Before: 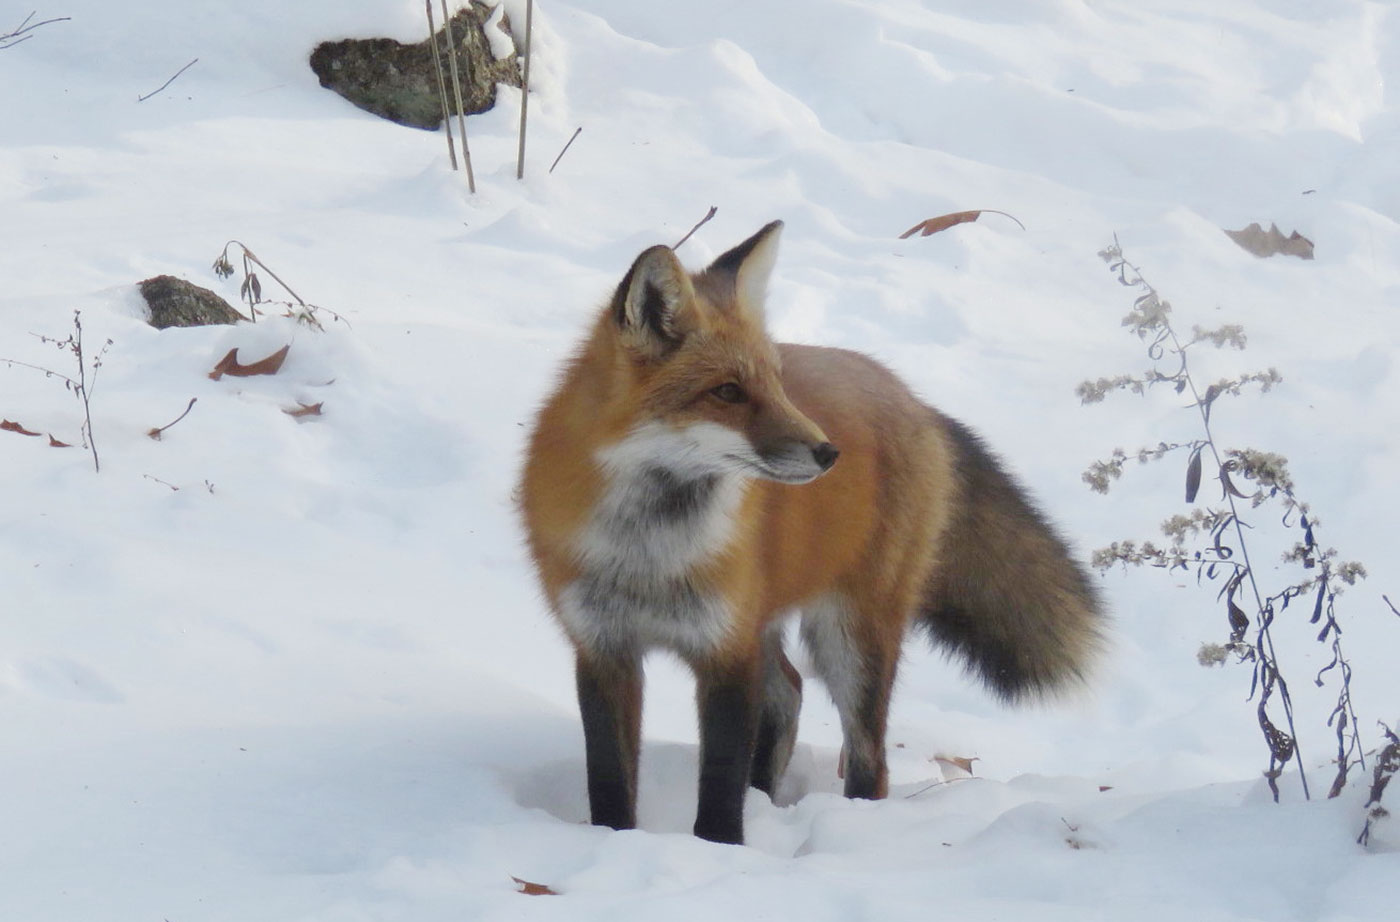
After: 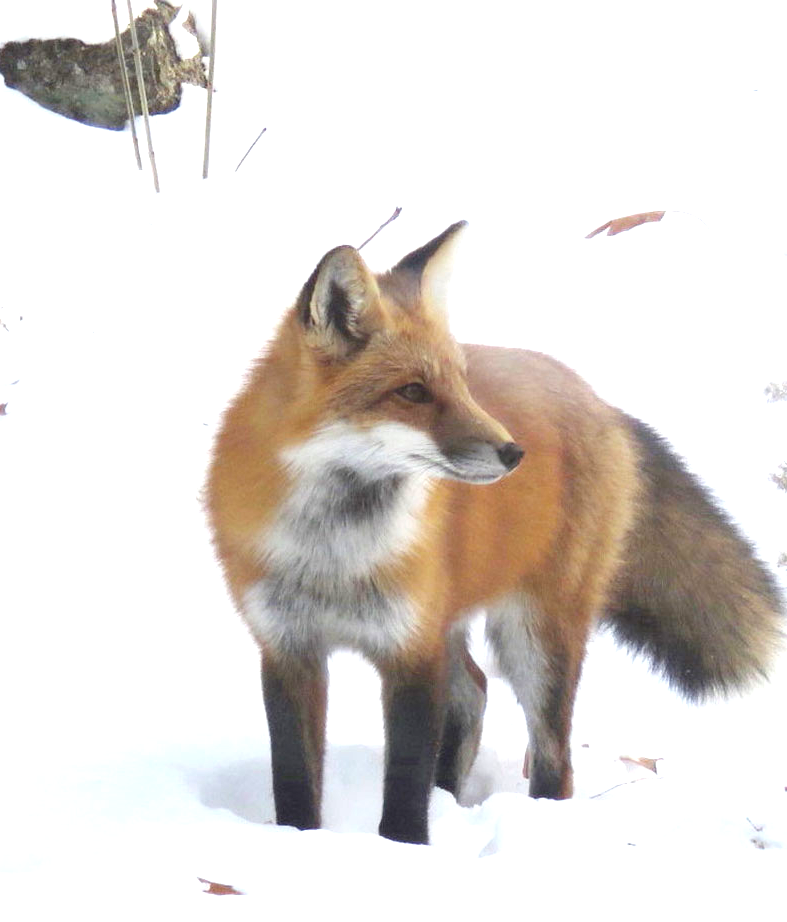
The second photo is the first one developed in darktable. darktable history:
exposure: black level correction 0, exposure 1.173 EV, compensate exposure bias true, compensate highlight preservation false
crop and rotate: left 22.516%, right 21.234%
